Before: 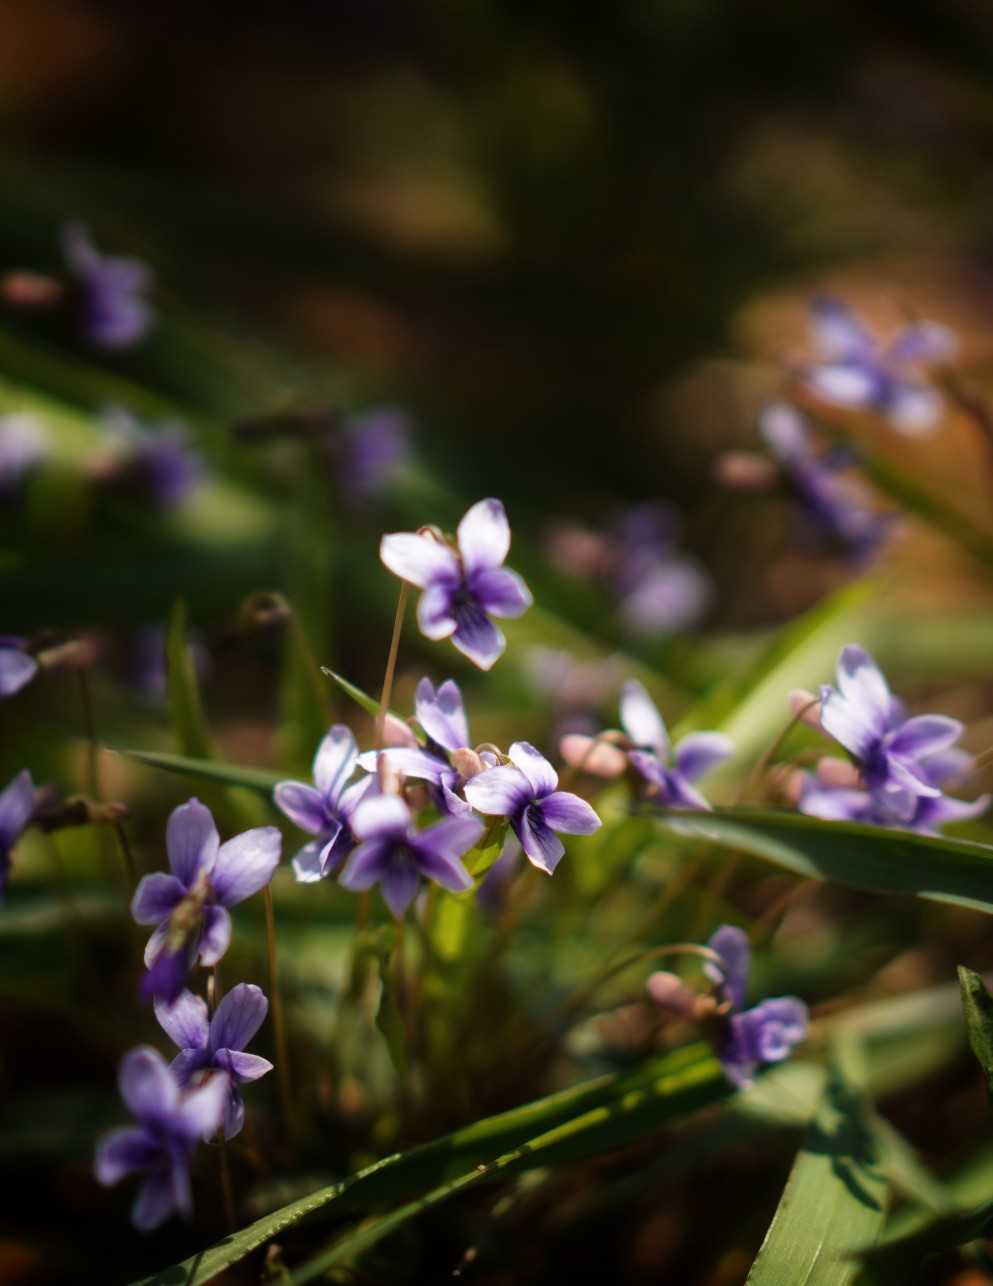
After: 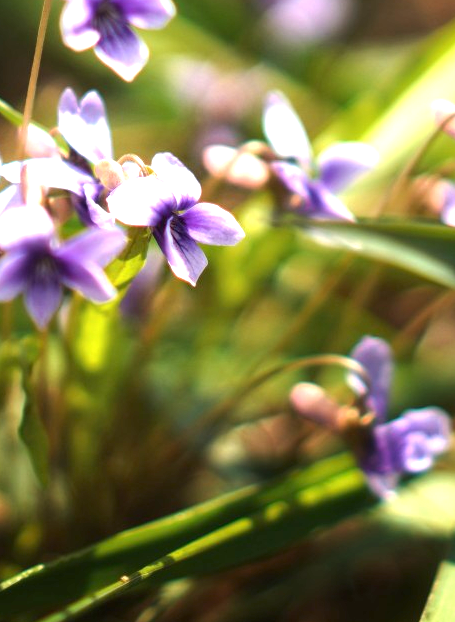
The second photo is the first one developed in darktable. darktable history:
crop: left 35.976%, top 45.819%, right 18.162%, bottom 5.807%
rgb levels: preserve colors max RGB
exposure: black level correction 0, exposure 1.45 EV, compensate exposure bias true, compensate highlight preservation false
